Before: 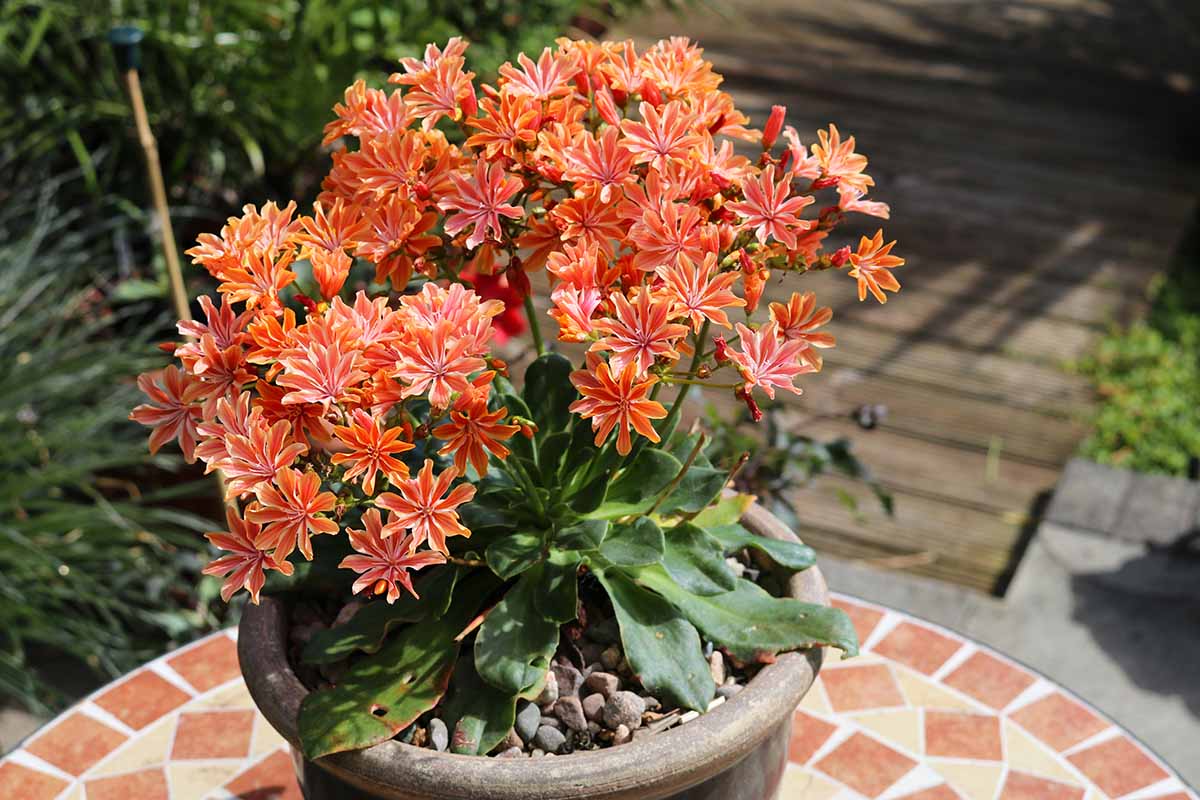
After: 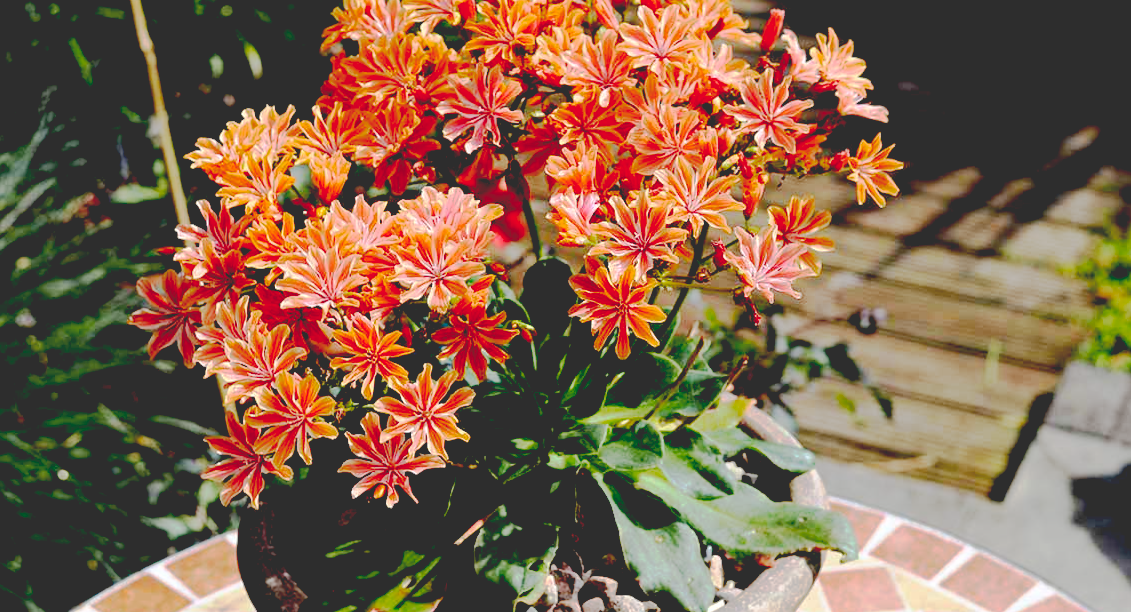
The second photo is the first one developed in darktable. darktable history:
base curve: curves: ch0 [(0.065, 0.026) (0.236, 0.358) (0.53, 0.546) (0.777, 0.841) (0.924, 0.992)], preserve colors none
crop and rotate: angle 0.07°, top 11.989%, right 5.504%, bottom 11.249%
